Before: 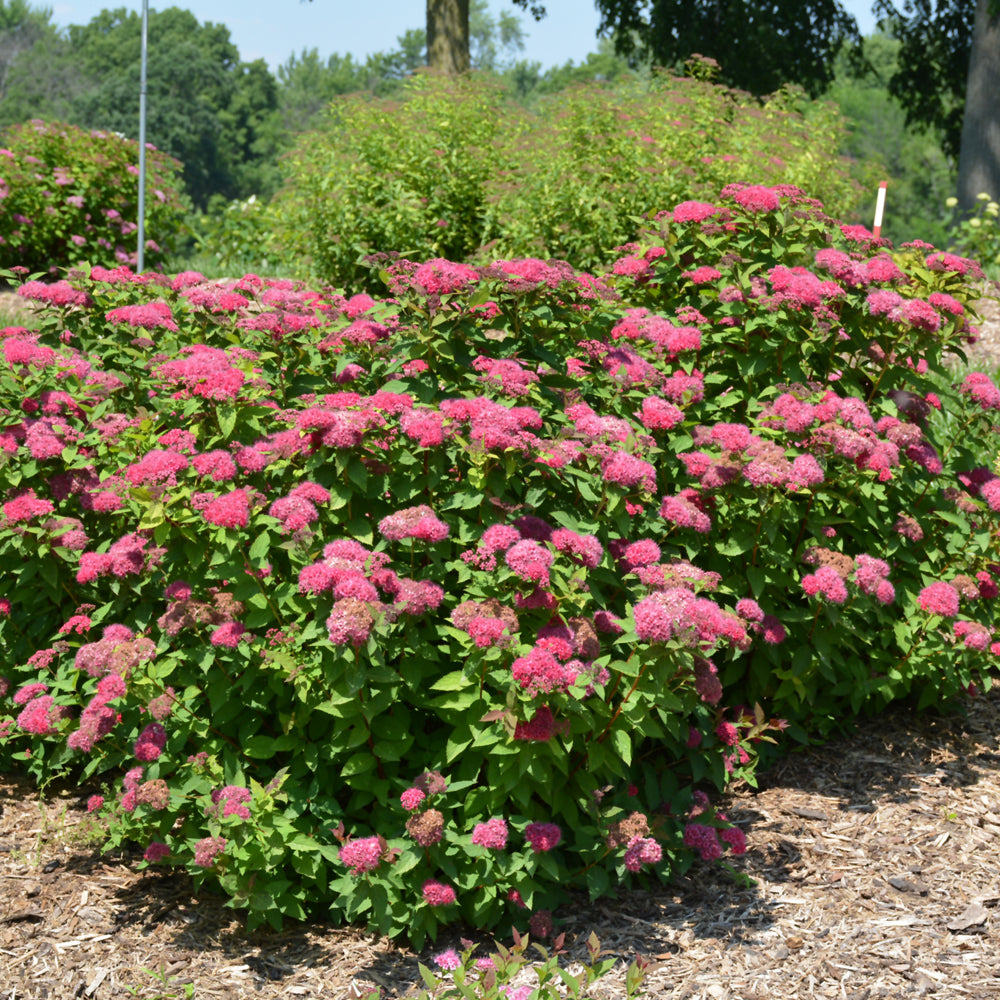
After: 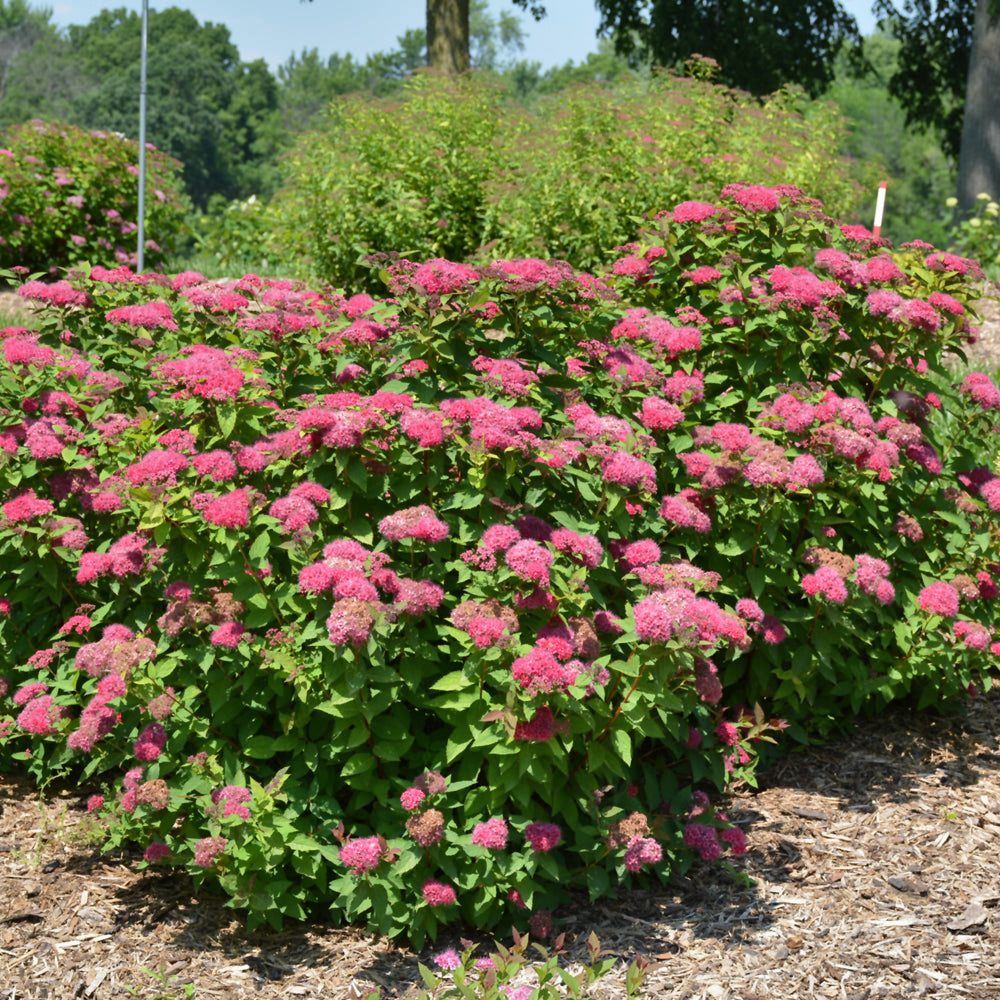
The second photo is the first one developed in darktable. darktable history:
shadows and highlights: radius 100.41, shadows 50.55, highlights -64.36, highlights color adjustment 49.82%, soften with gaussian
exposure: exposure -0.041 EV, compensate highlight preservation false
